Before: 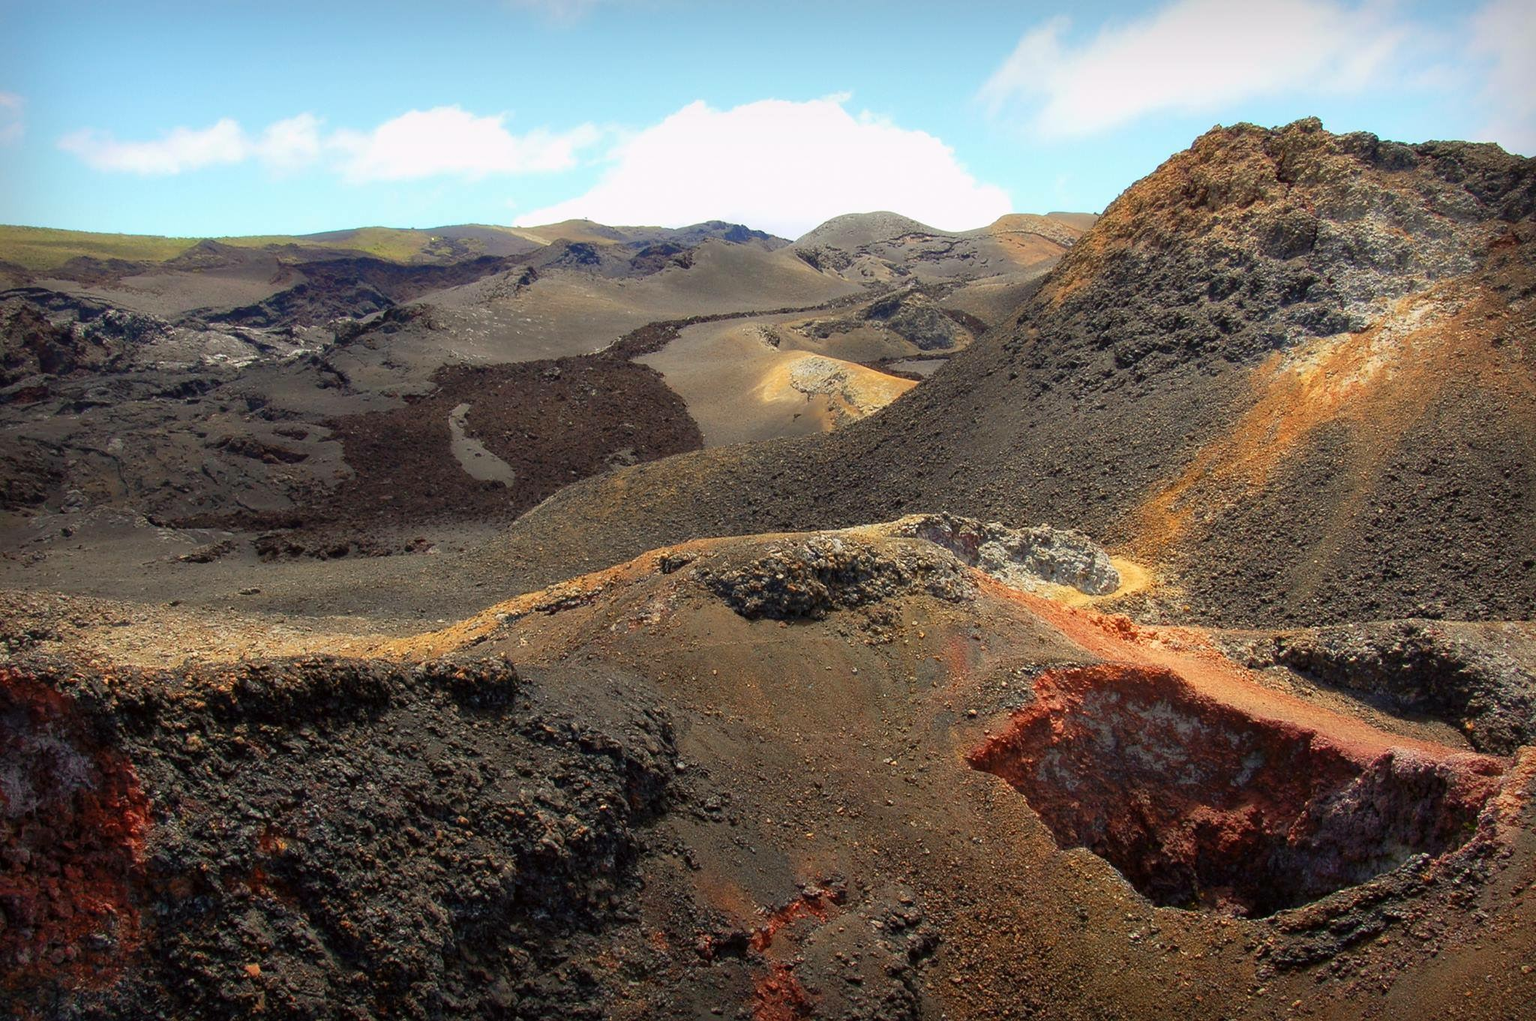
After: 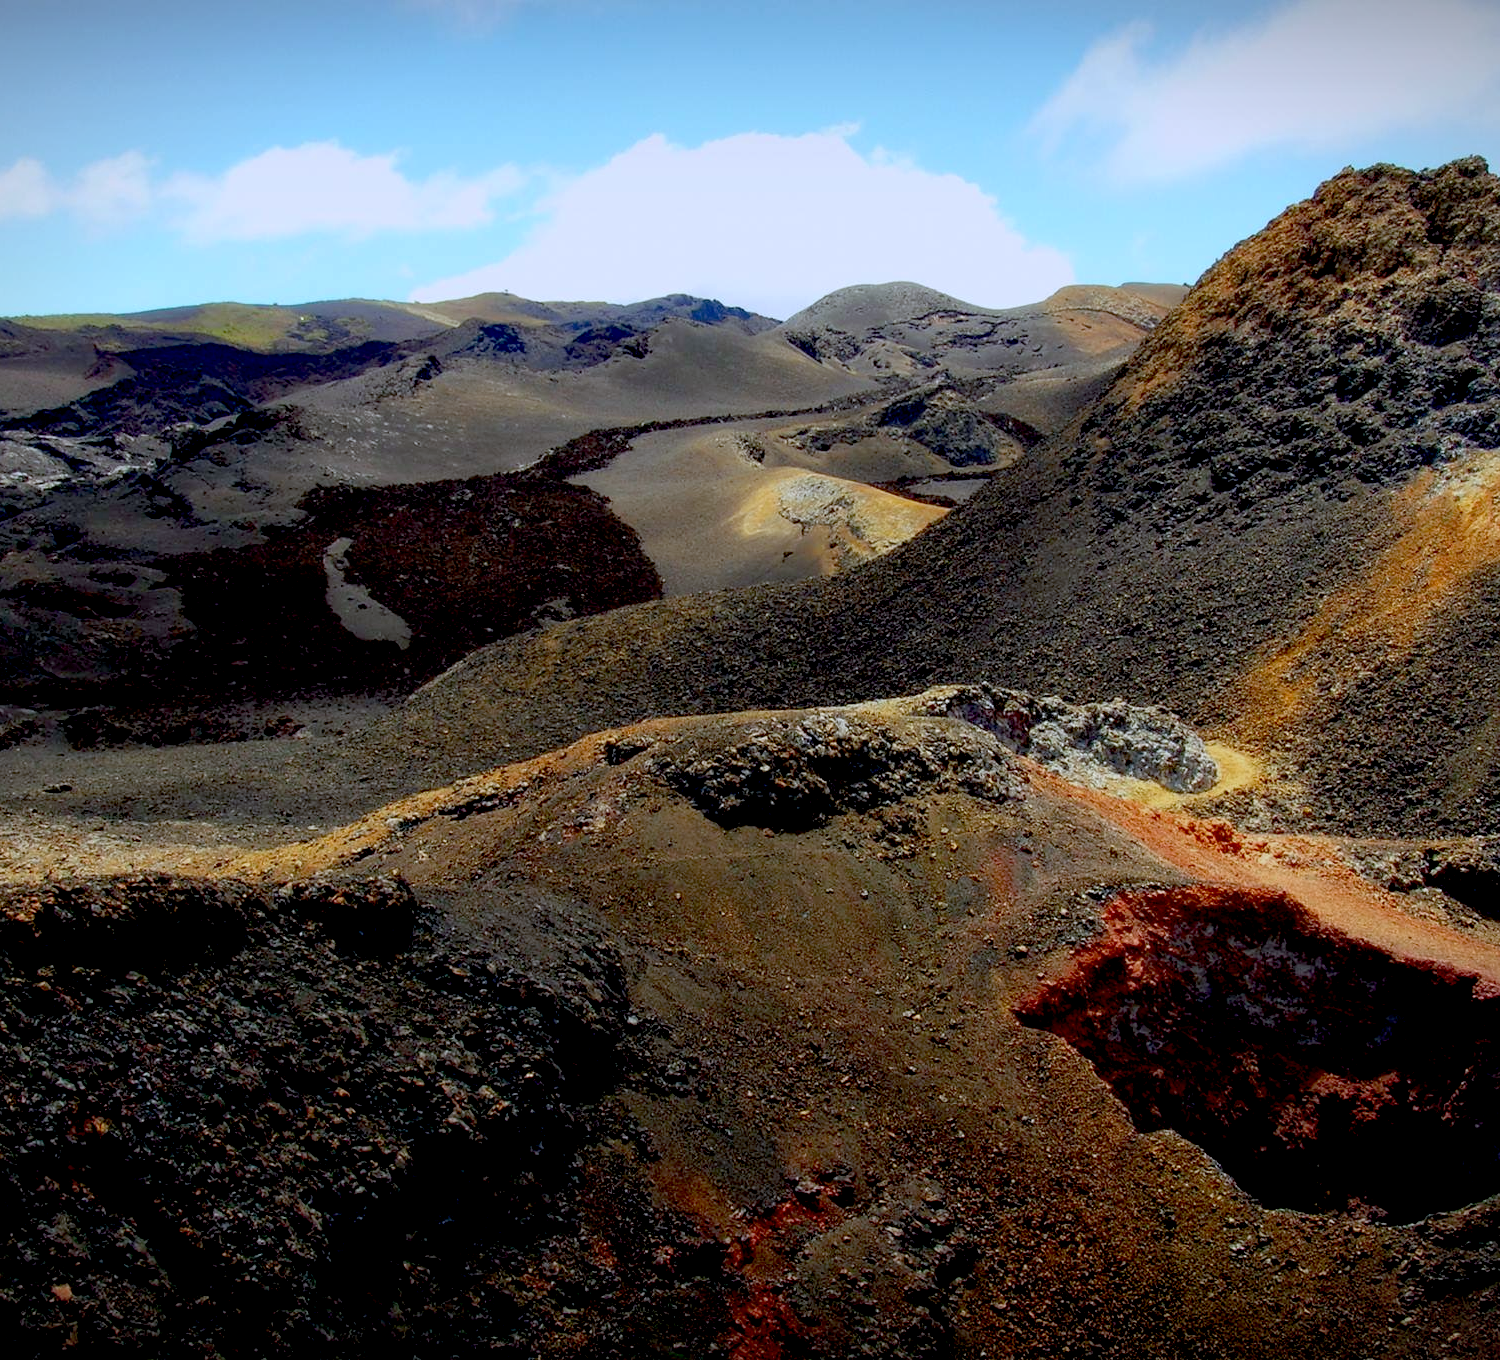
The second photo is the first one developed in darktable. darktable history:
crop: left 13.443%, right 13.31%
exposure: black level correction 0.046, exposure -0.228 EV, compensate highlight preservation false
vignetting: fall-off start 100%, fall-off radius 64.94%, automatic ratio true, unbound false
white balance: red 0.931, blue 1.11
